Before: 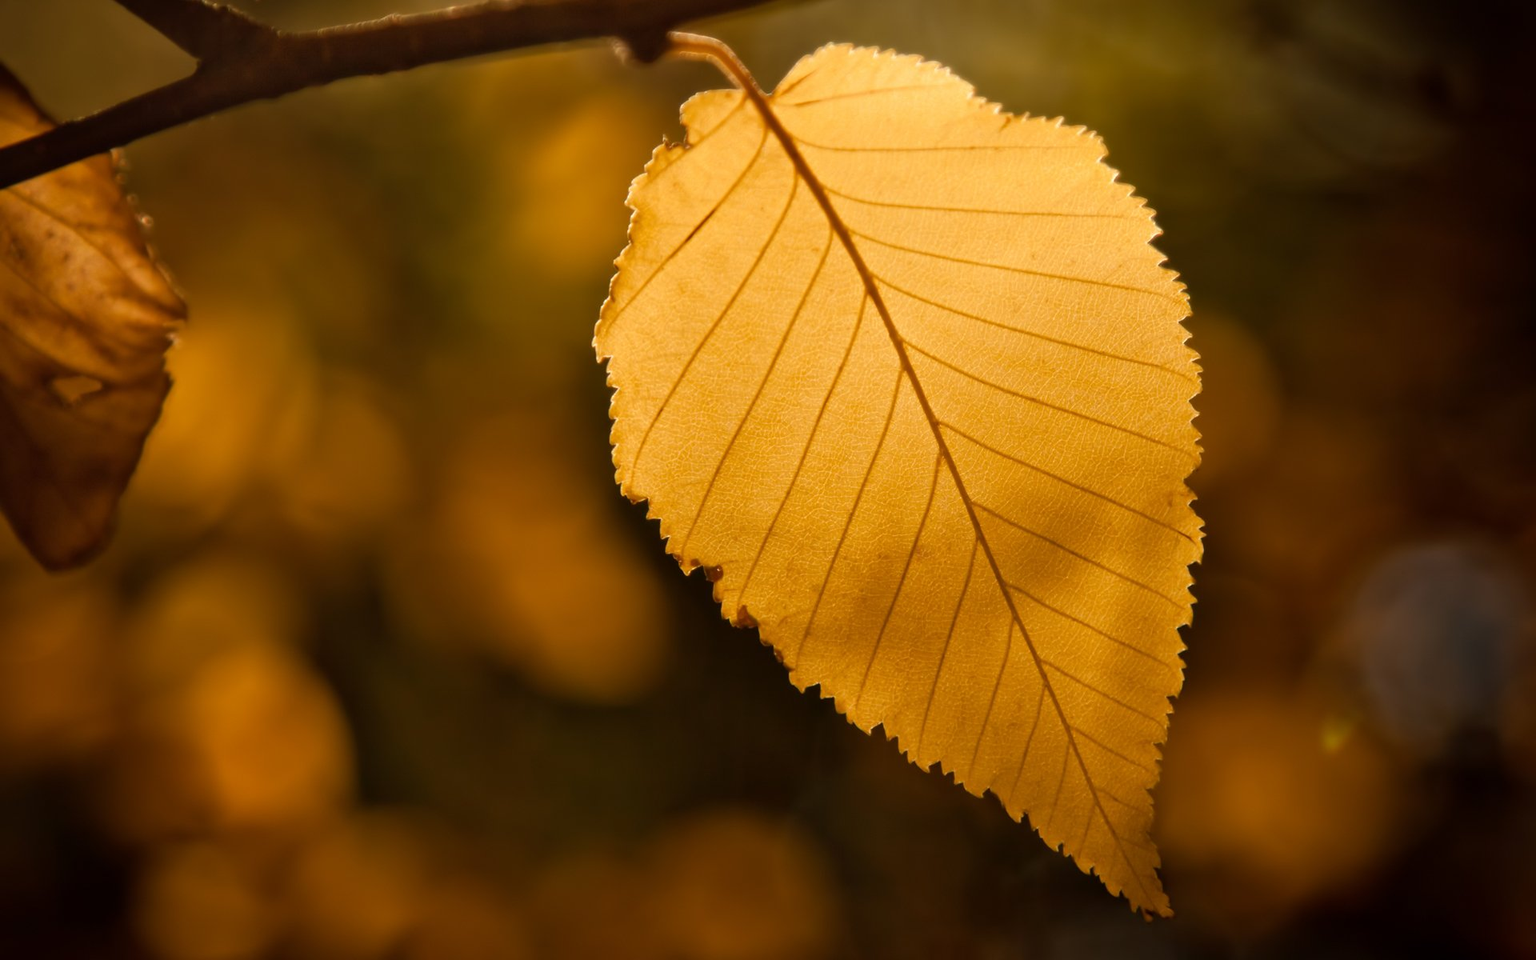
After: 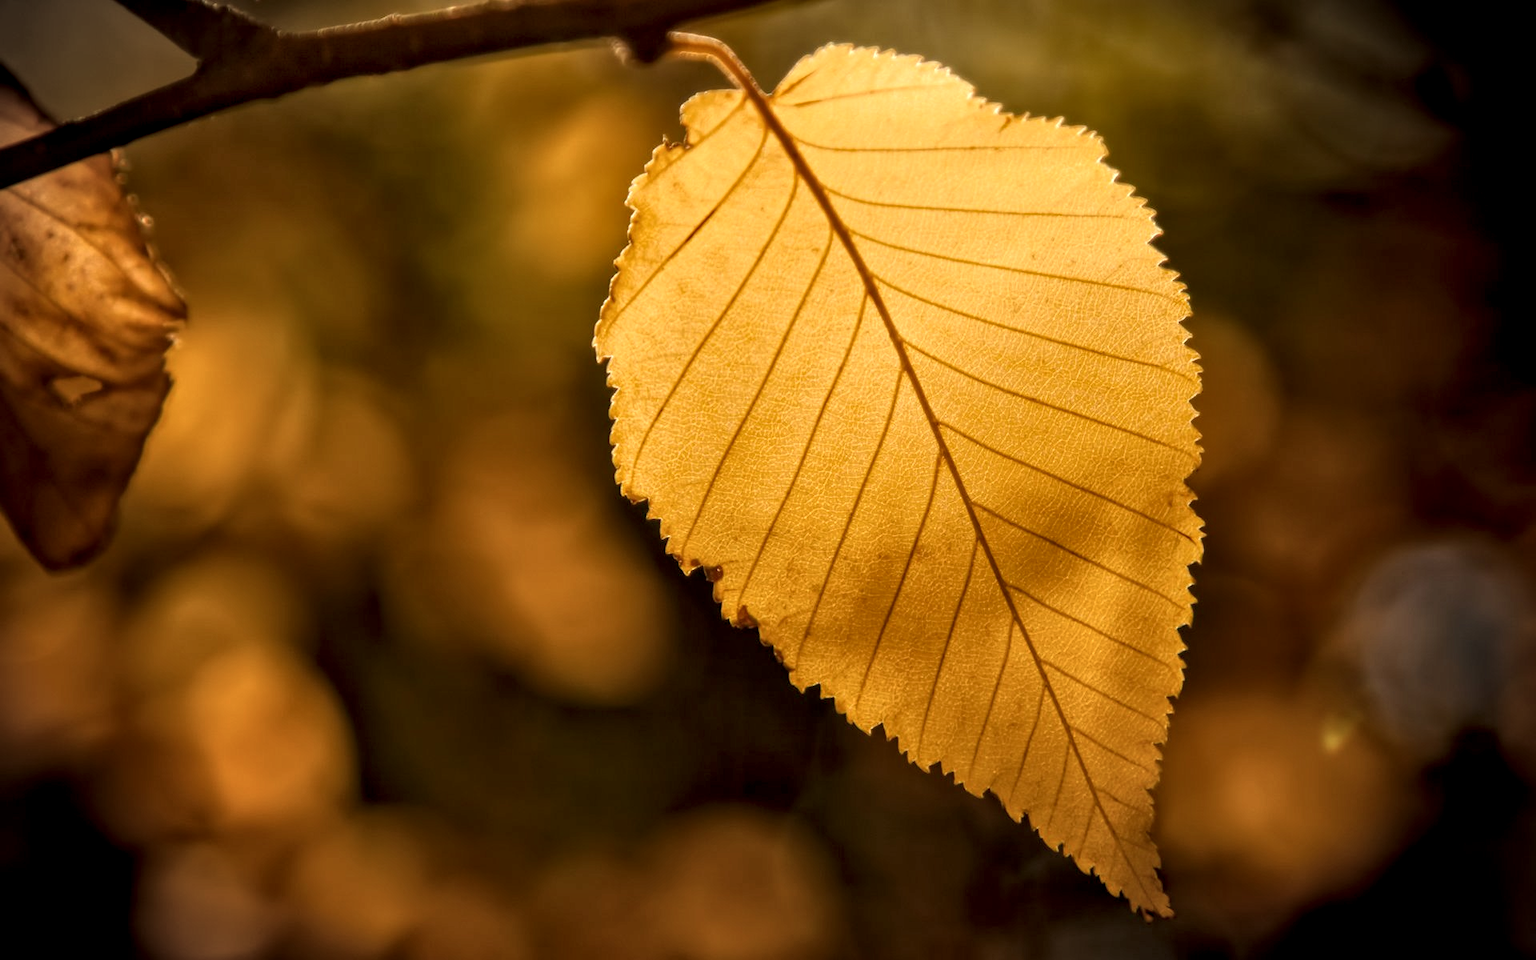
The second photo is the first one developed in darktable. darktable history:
vignetting: fall-off start 100.55%, brightness -0.611, saturation -0.671, width/height ratio 1.324
local contrast: highlights 103%, shadows 102%, detail 199%, midtone range 0.2
